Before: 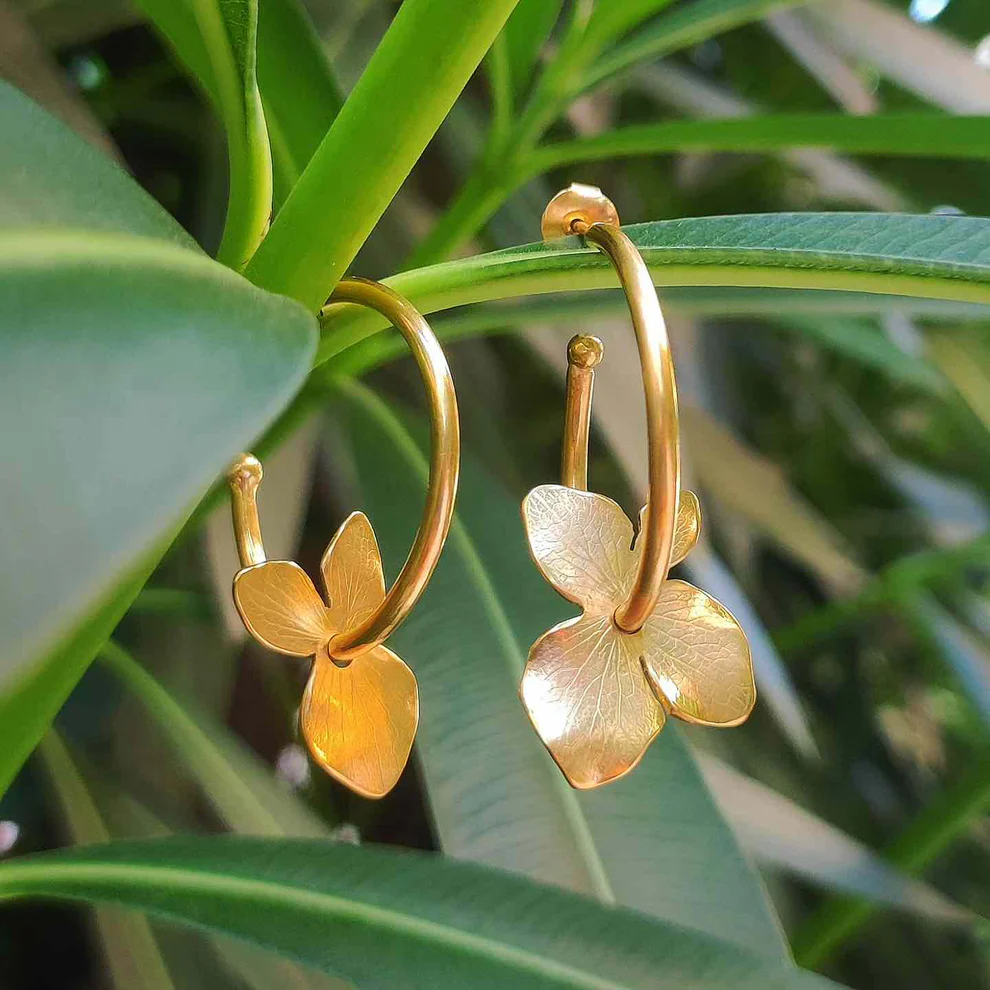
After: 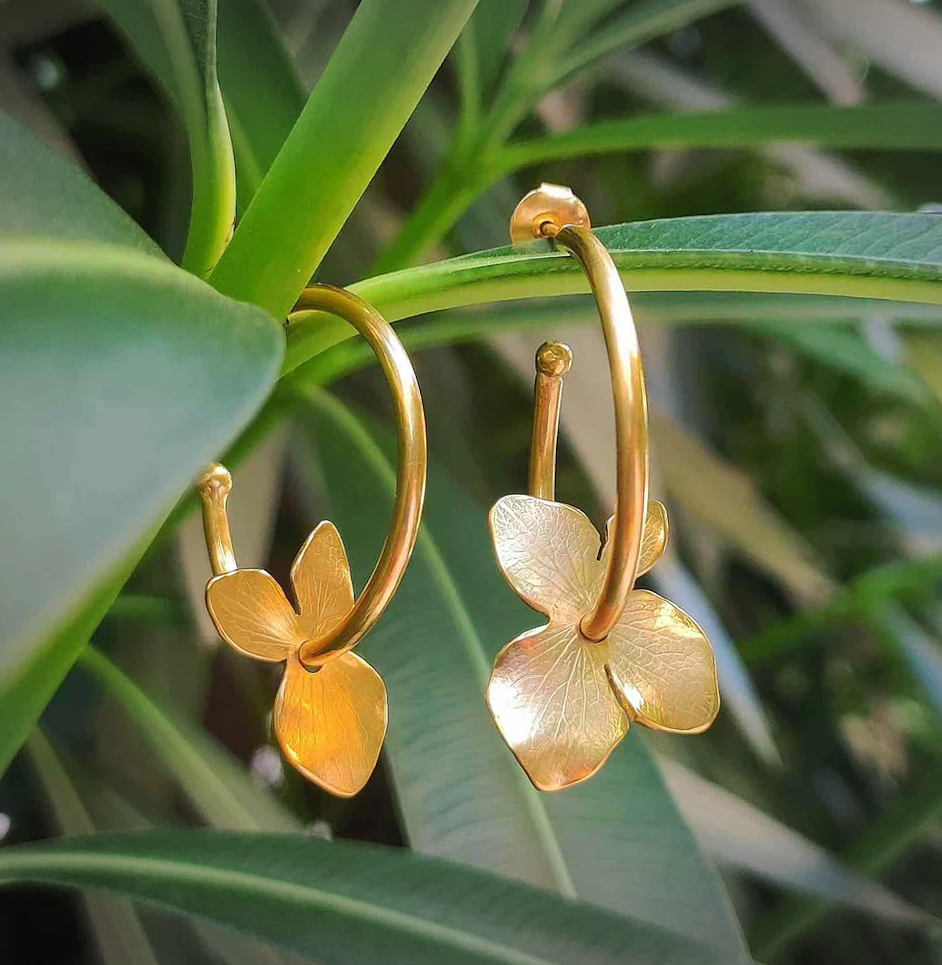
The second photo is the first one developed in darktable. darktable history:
vignetting: fall-off start 100%, brightness -0.282, width/height ratio 1.31
rotate and perspective: rotation 0.074°, lens shift (vertical) 0.096, lens shift (horizontal) -0.041, crop left 0.043, crop right 0.952, crop top 0.024, crop bottom 0.979
